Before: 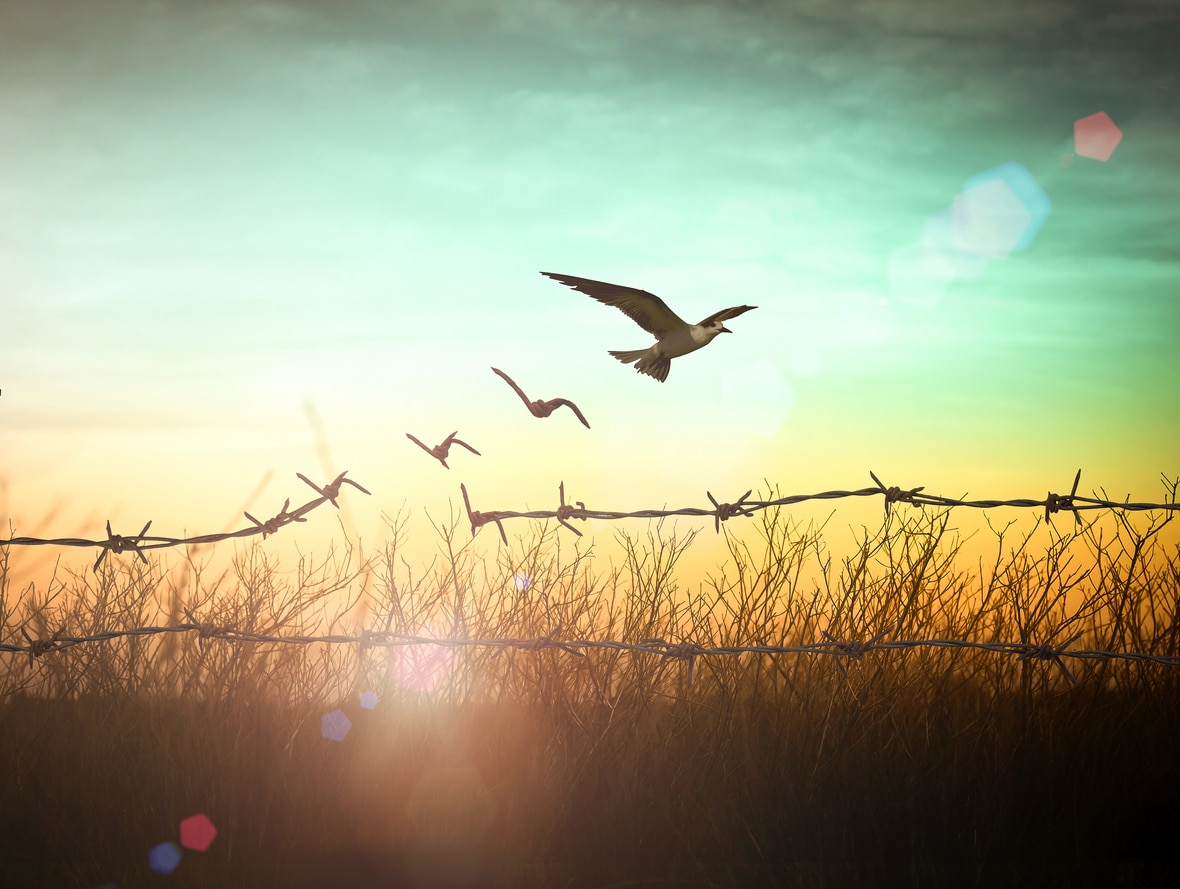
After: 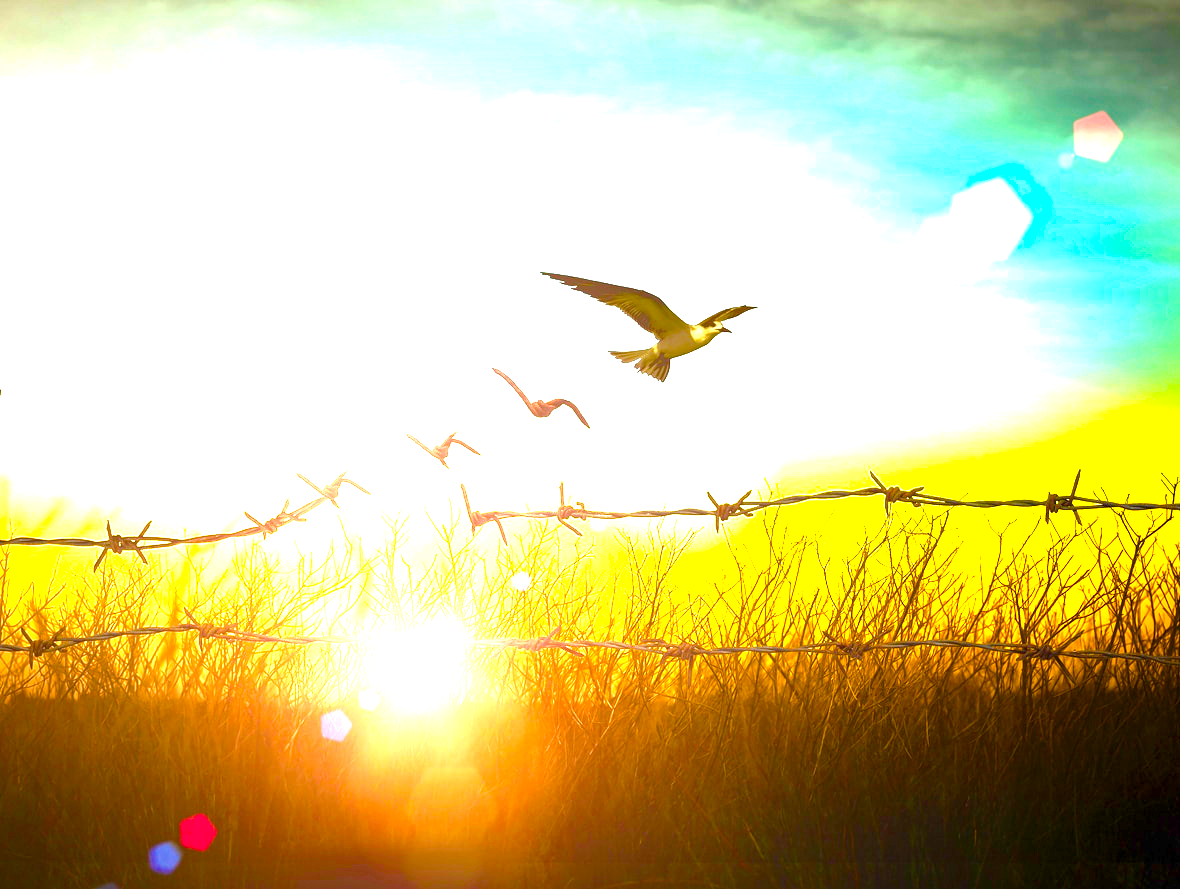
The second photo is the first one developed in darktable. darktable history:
color balance rgb: linear chroma grading › global chroma 25%, perceptual saturation grading › global saturation 40%, perceptual saturation grading › highlights -50%, perceptual saturation grading › shadows 30%, perceptual brilliance grading › global brilliance 25%, global vibrance 60%
white balance: red 0.986, blue 1.01
local contrast: mode bilateral grid, contrast 20, coarseness 50, detail 144%, midtone range 0.2
exposure: black level correction 0, exposure 1.2 EV, compensate highlight preservation false
